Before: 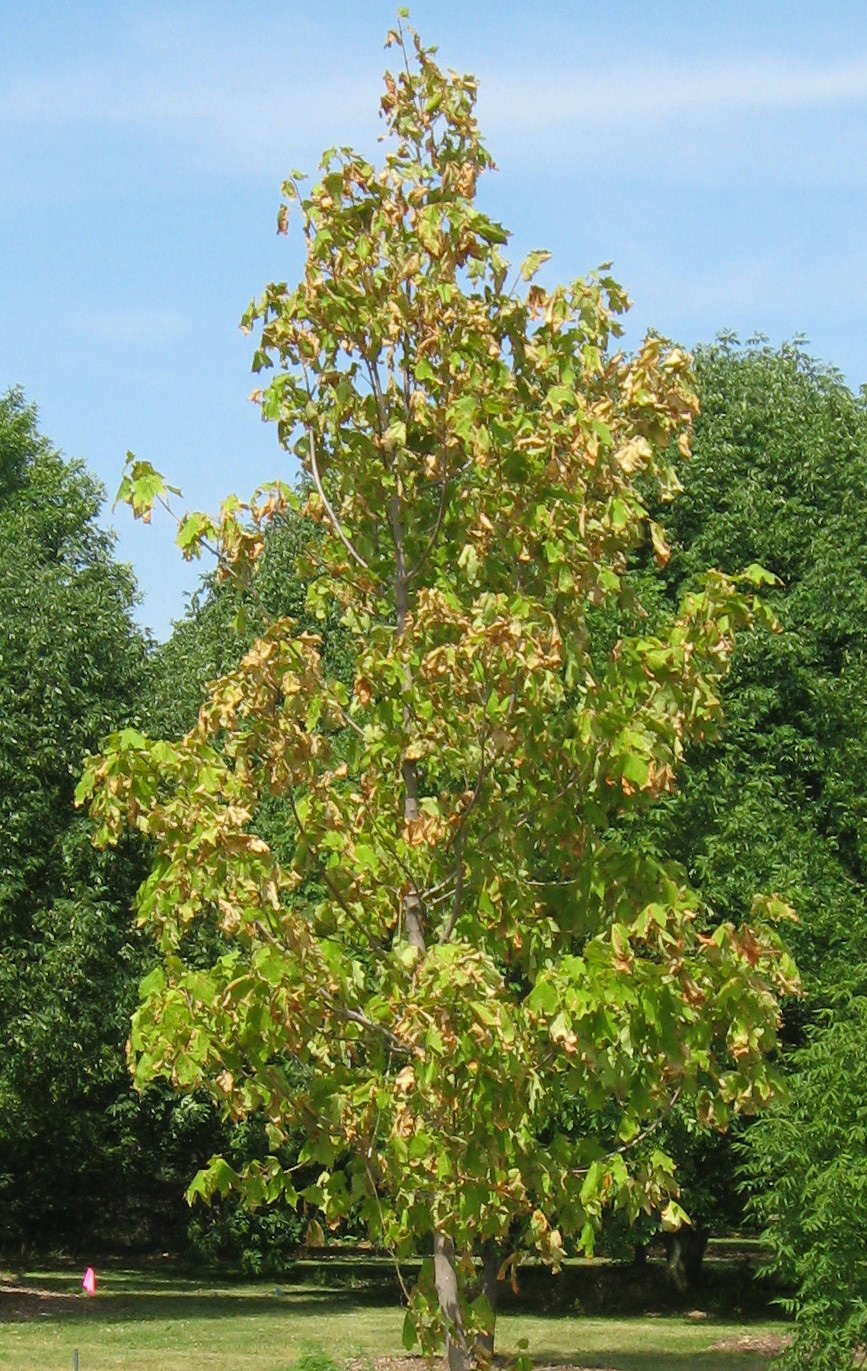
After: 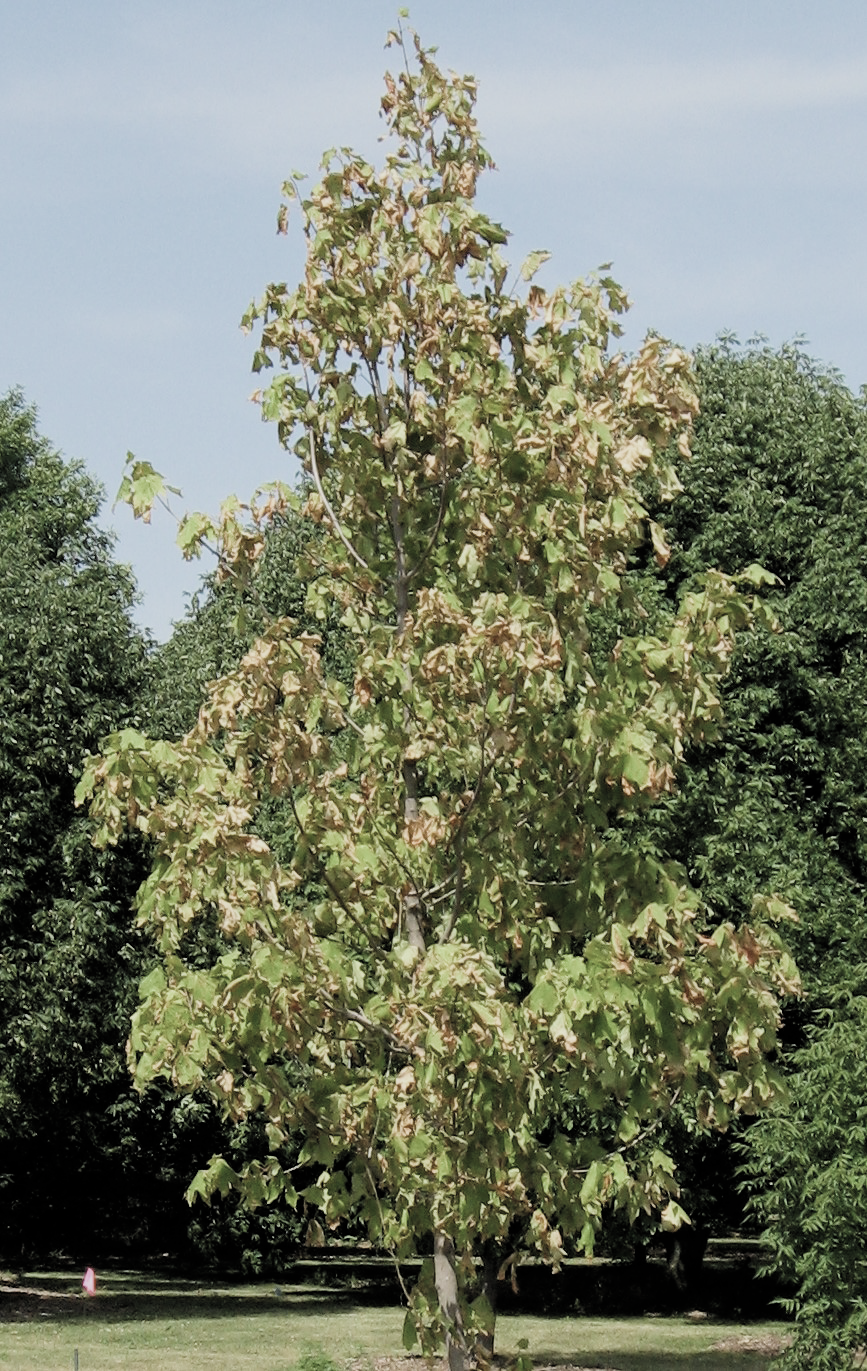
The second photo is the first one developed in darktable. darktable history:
filmic rgb: black relative exposure -5.02 EV, white relative exposure 4 EV, hardness 2.87, contrast 1.197, color science v4 (2020)
contrast brightness saturation: contrast 0.102, saturation -0.367
shadows and highlights: radius 126.66, shadows 21.1, highlights -21.75, low approximation 0.01
tone equalizer: on, module defaults
